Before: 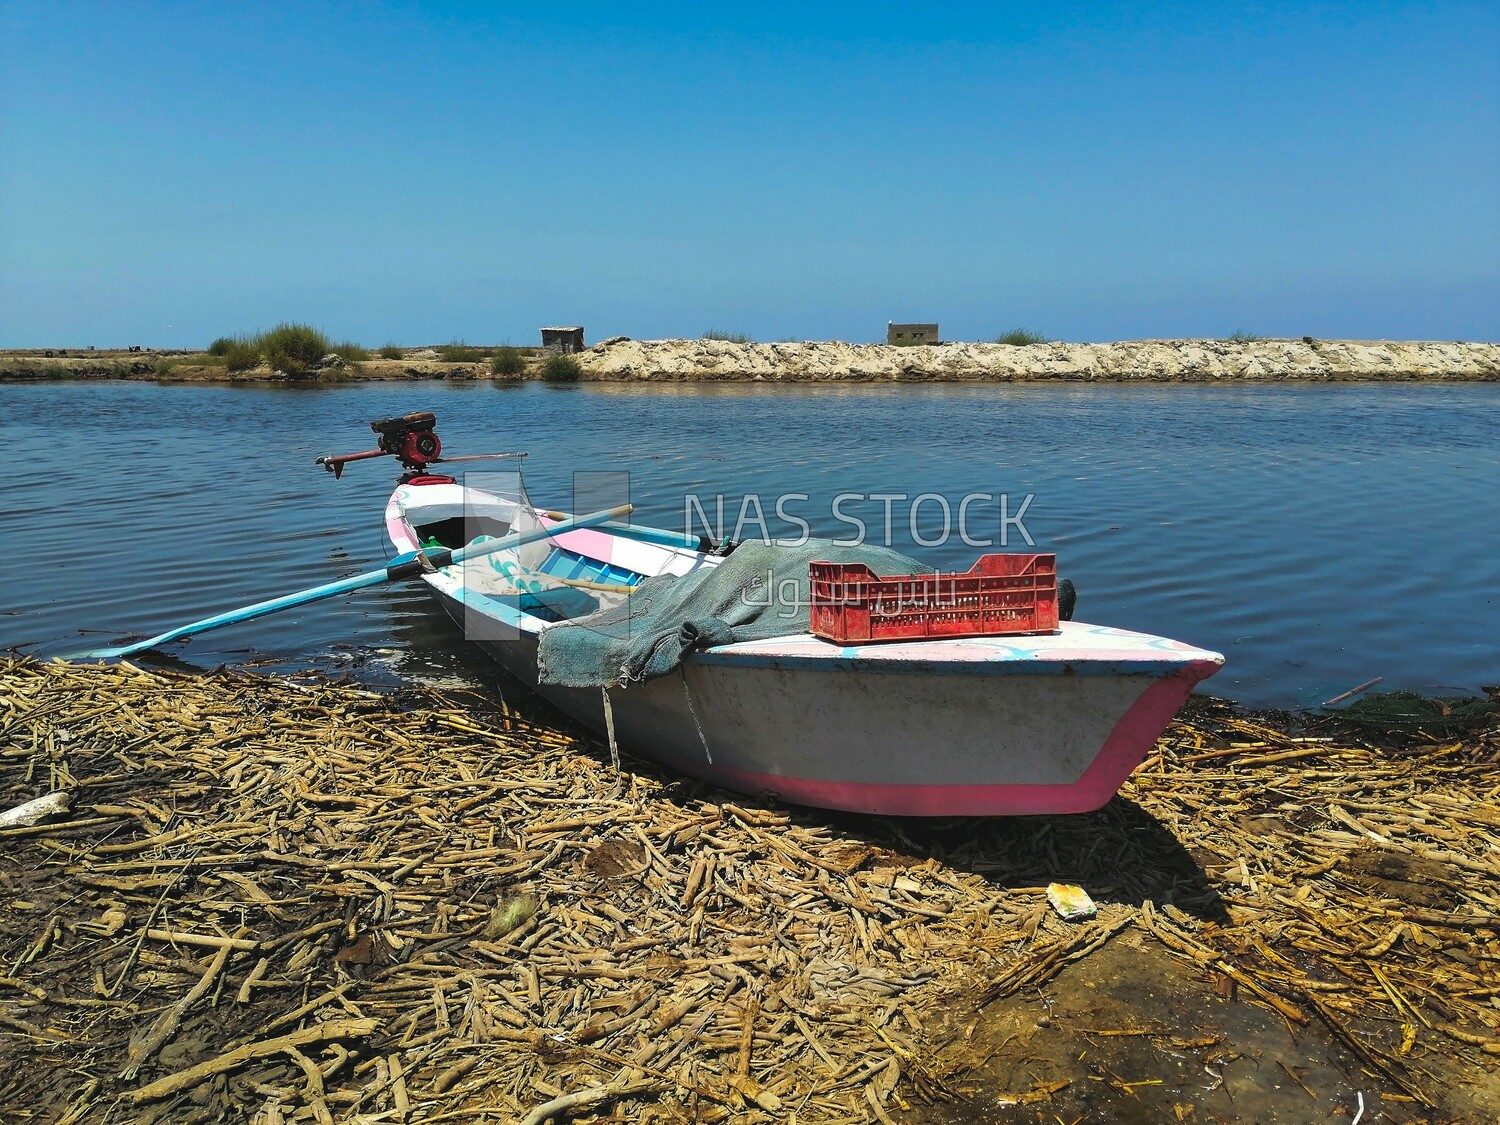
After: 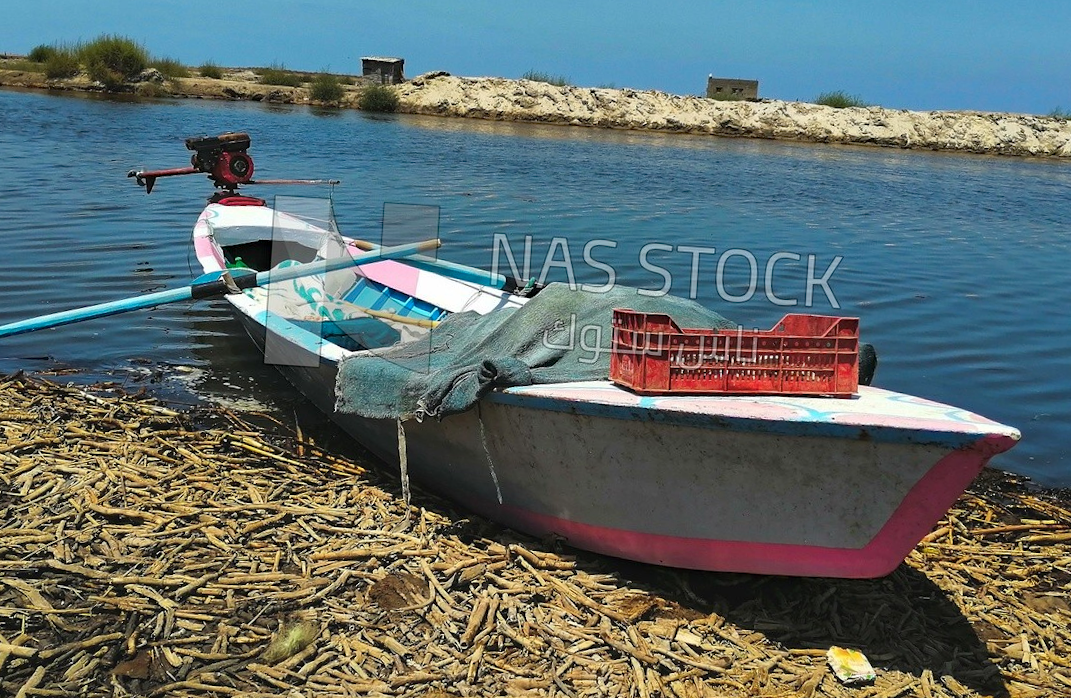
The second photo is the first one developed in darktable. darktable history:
crop and rotate: angle -3.98°, left 9.79%, top 20.42%, right 12.316%, bottom 11.904%
haze removal: compatibility mode true, adaptive false
